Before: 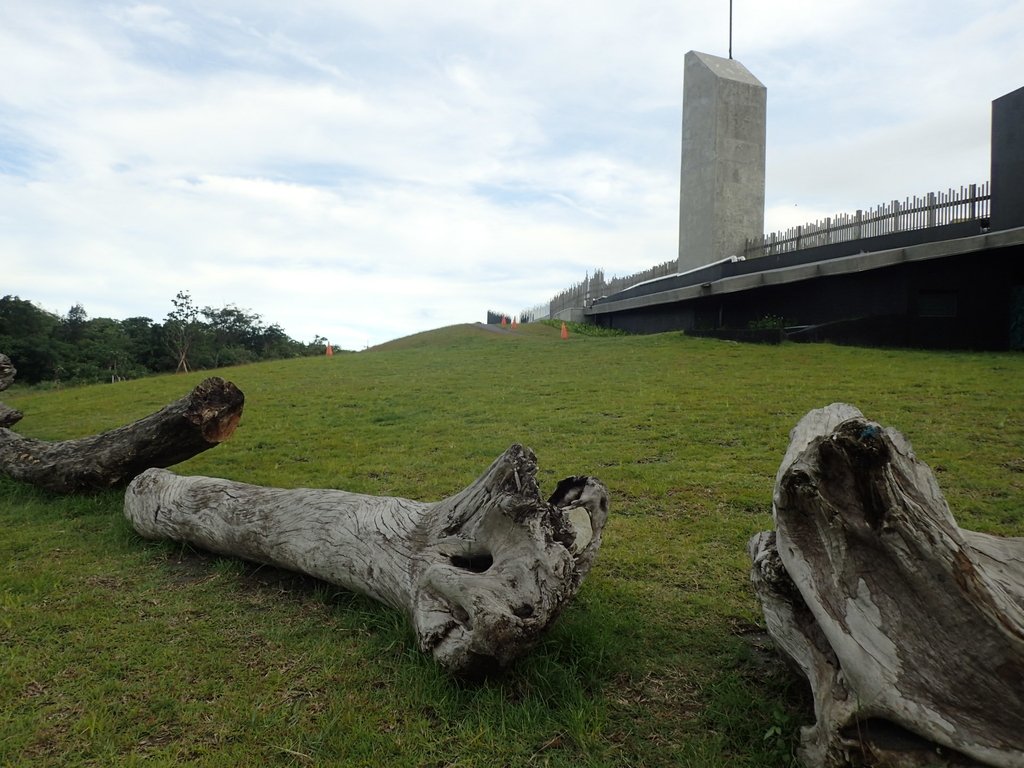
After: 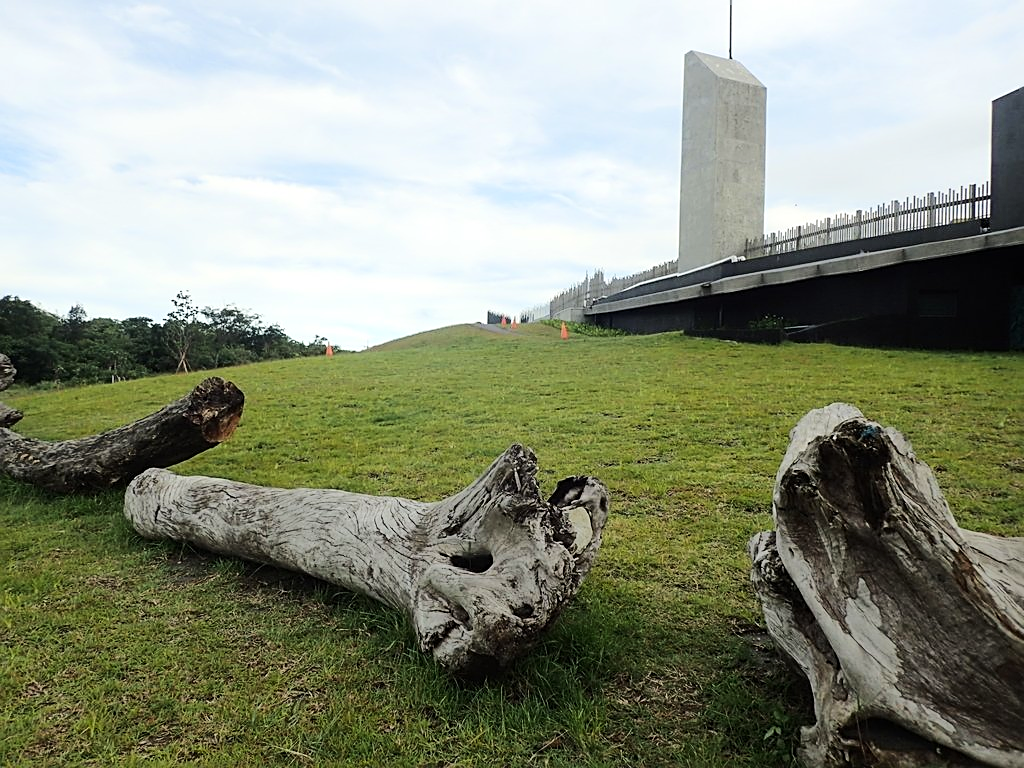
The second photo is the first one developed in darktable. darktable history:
sharpen: on, module defaults
tone curve: curves: ch0 [(0, 0) (0.131, 0.135) (0.288, 0.372) (0.451, 0.608) (0.612, 0.739) (0.736, 0.832) (1, 1)]; ch1 [(0, 0) (0.392, 0.398) (0.487, 0.471) (0.496, 0.493) (0.519, 0.531) (0.557, 0.591) (0.581, 0.639) (0.622, 0.711) (1, 1)]; ch2 [(0, 0) (0.388, 0.344) (0.438, 0.425) (0.476, 0.482) (0.502, 0.508) (0.524, 0.531) (0.538, 0.58) (0.58, 0.621) (0.613, 0.679) (0.655, 0.738) (1, 1)]
